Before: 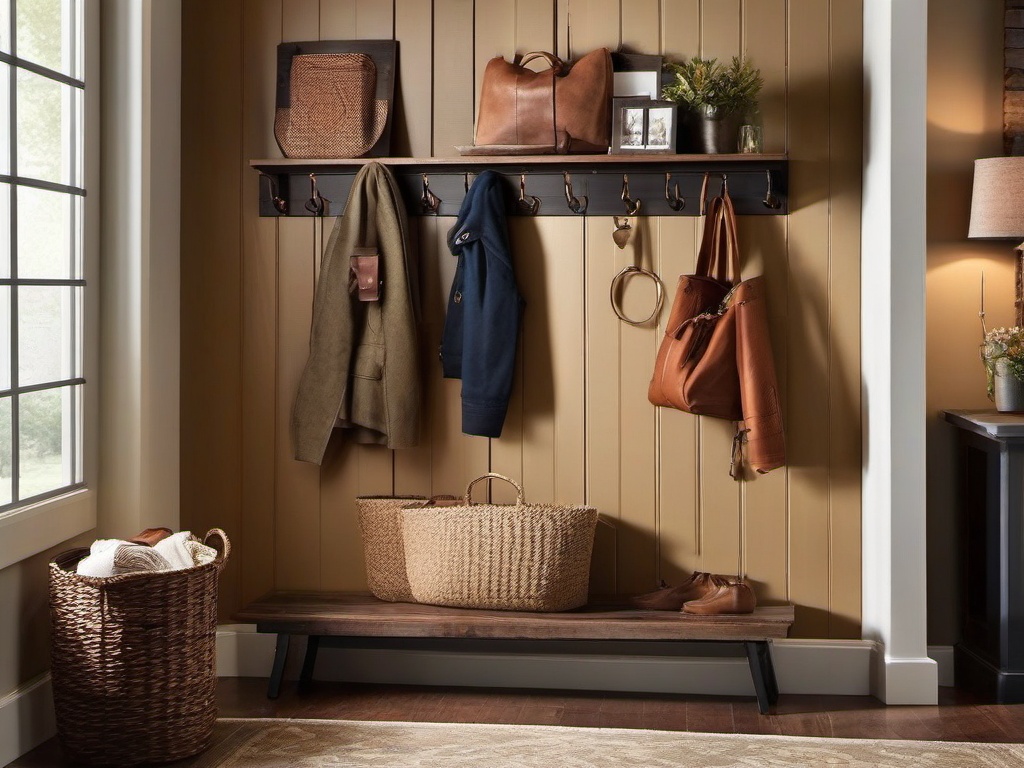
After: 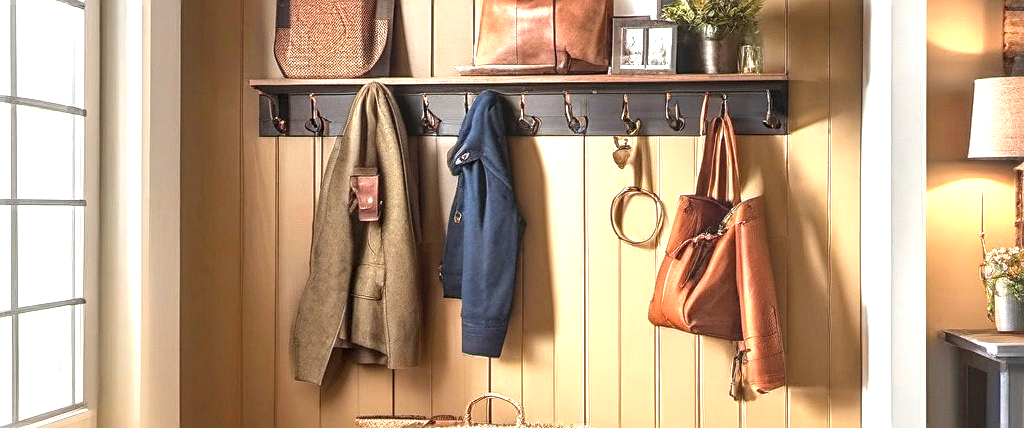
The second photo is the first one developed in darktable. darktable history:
crop and rotate: top 10.506%, bottom 33.76%
exposure: black level correction 0, exposure 1.521 EV, compensate highlight preservation false
sharpen: on, module defaults
local contrast: highlights 6%, shadows 1%, detail 133%
